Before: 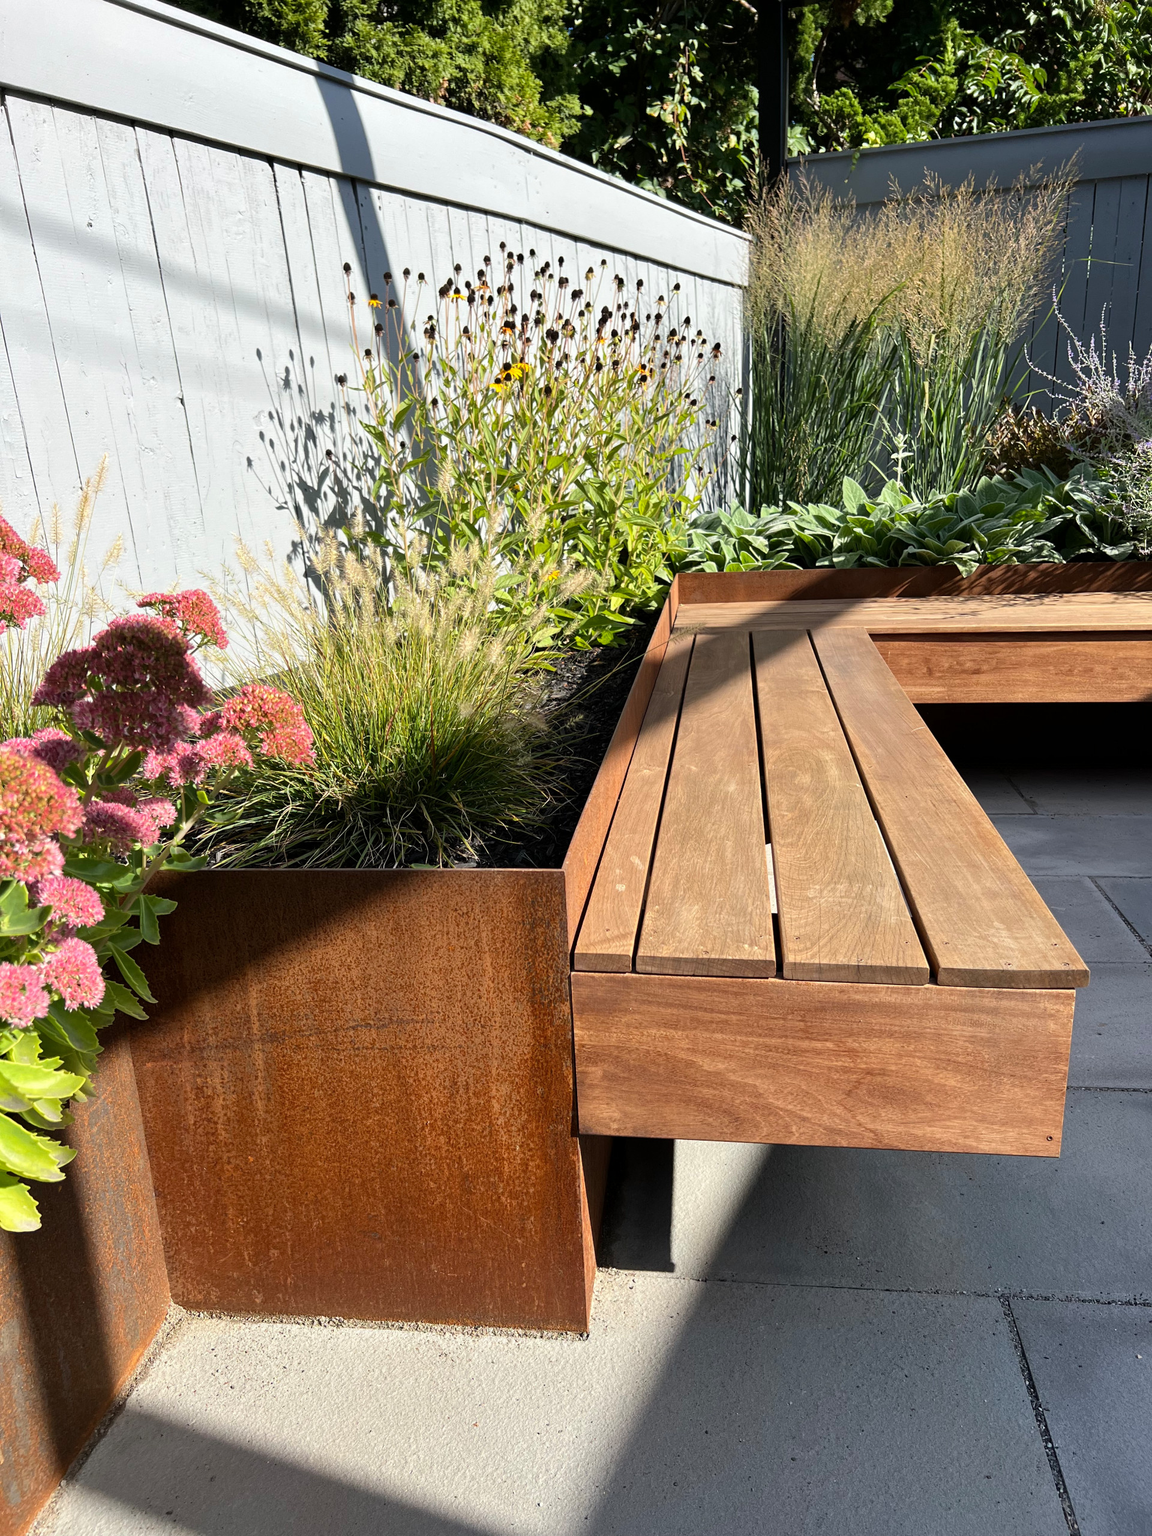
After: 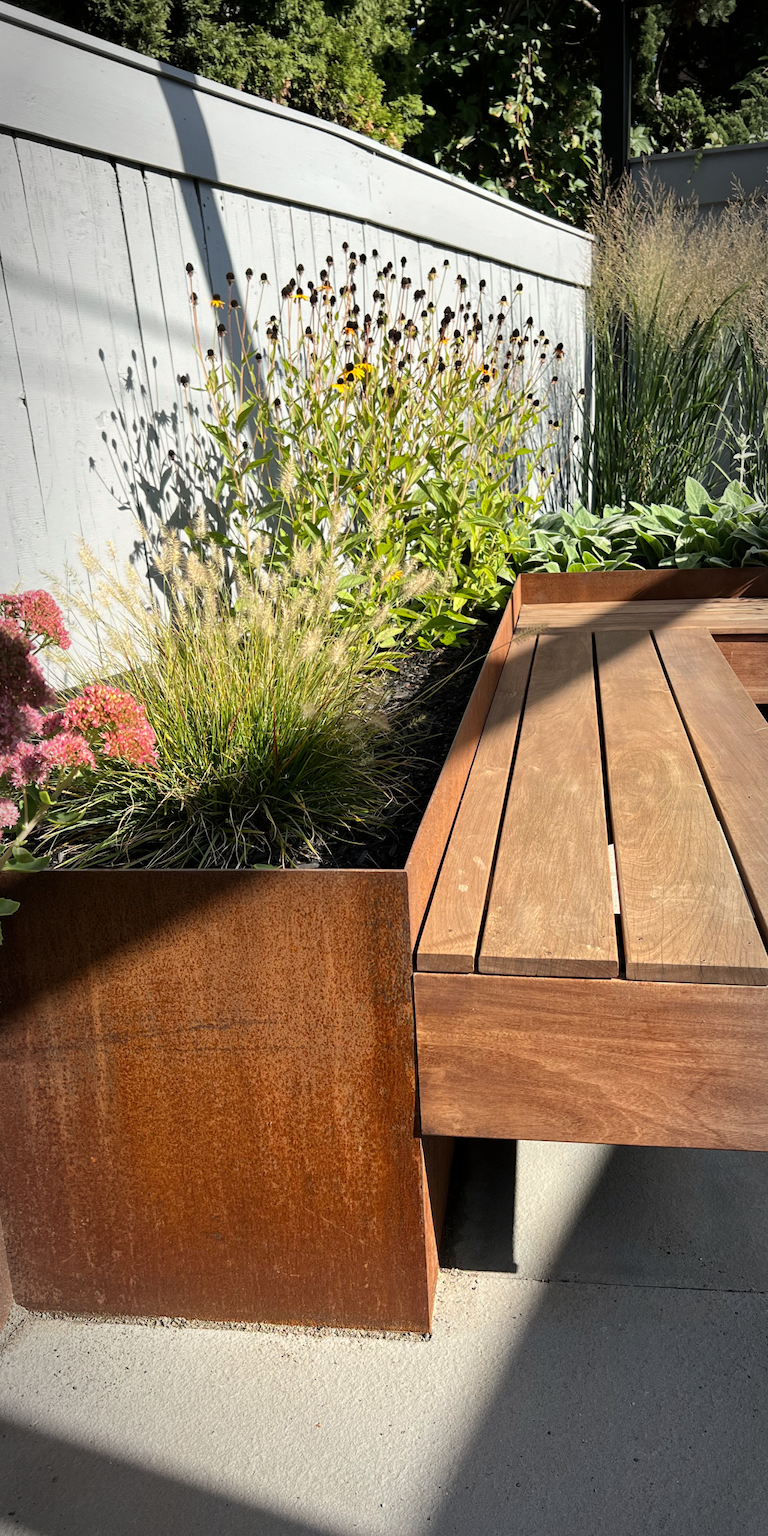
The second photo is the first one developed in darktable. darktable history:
color calibration: x 0.341, y 0.355, temperature 5142.32 K
vignetting: automatic ratio true
crop and rotate: left 13.703%, right 19.56%
